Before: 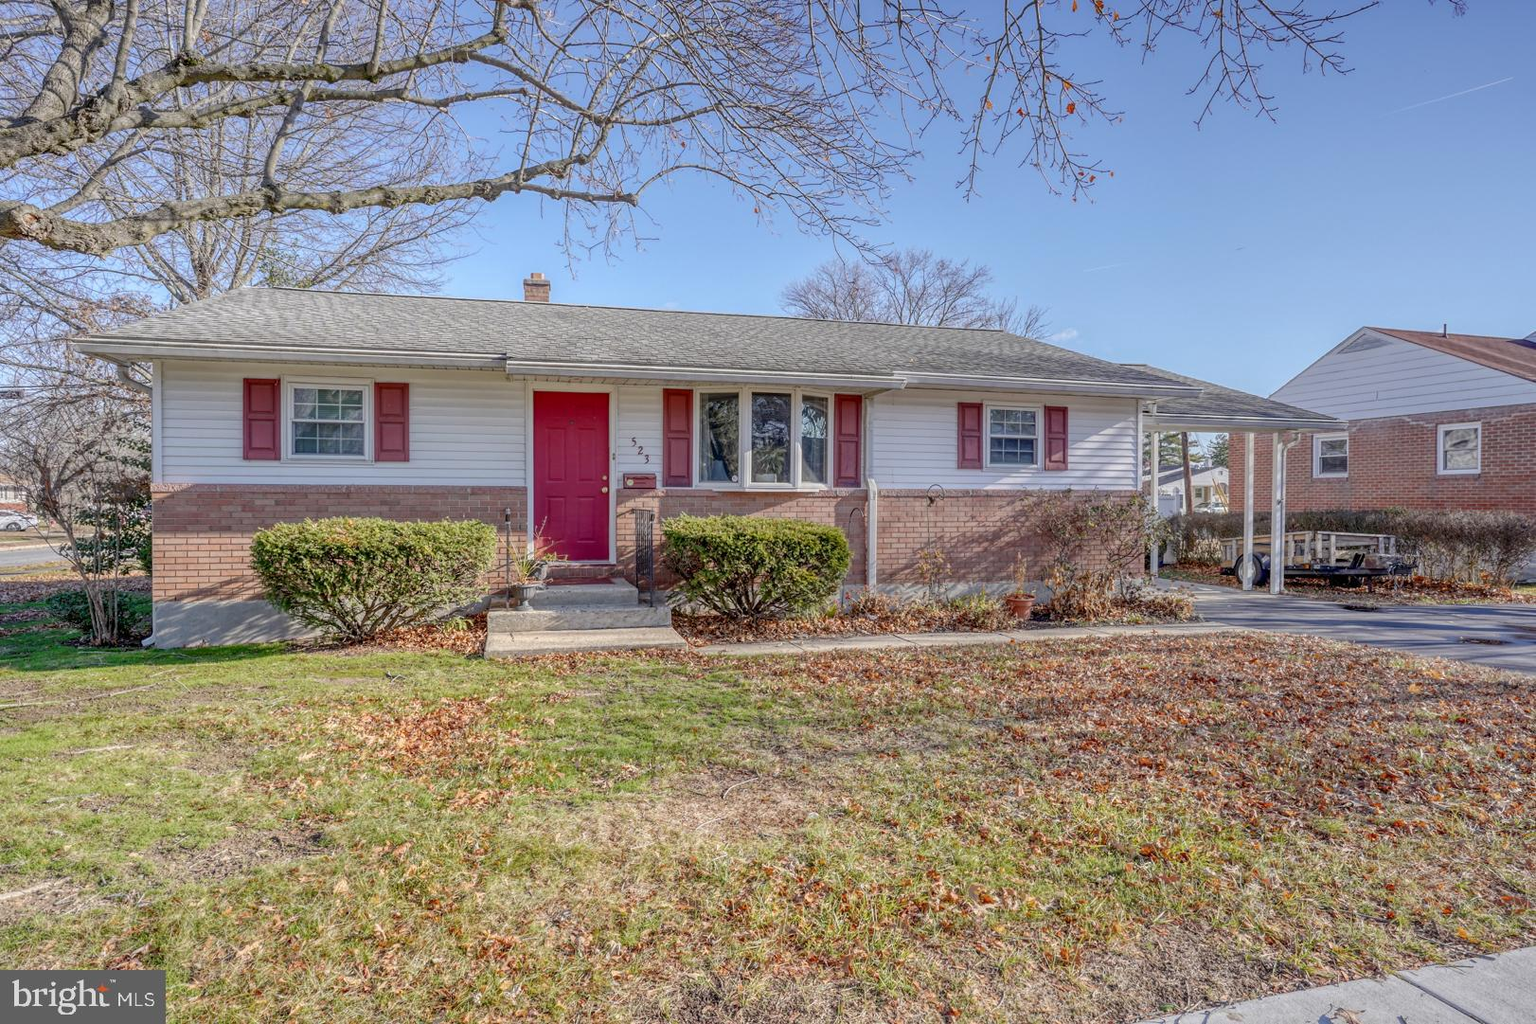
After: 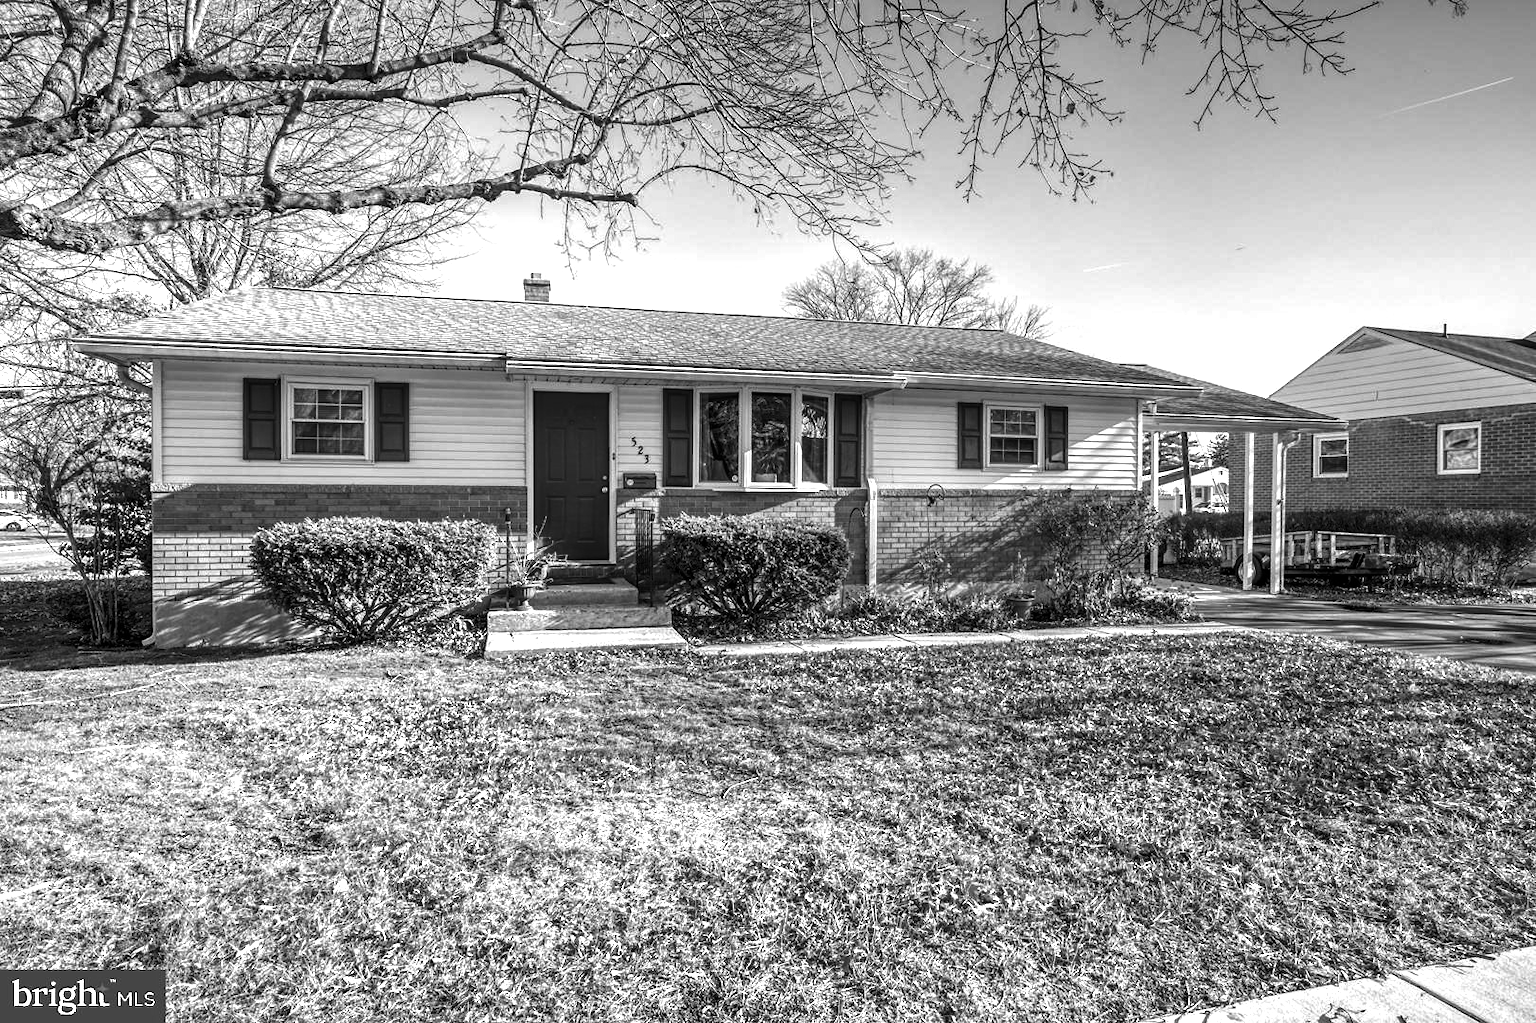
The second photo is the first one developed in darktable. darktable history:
contrast brightness saturation: contrast -0.03, brightness -0.59, saturation -1
exposure: black level correction 0, exposure 1.1 EV, compensate highlight preservation false
